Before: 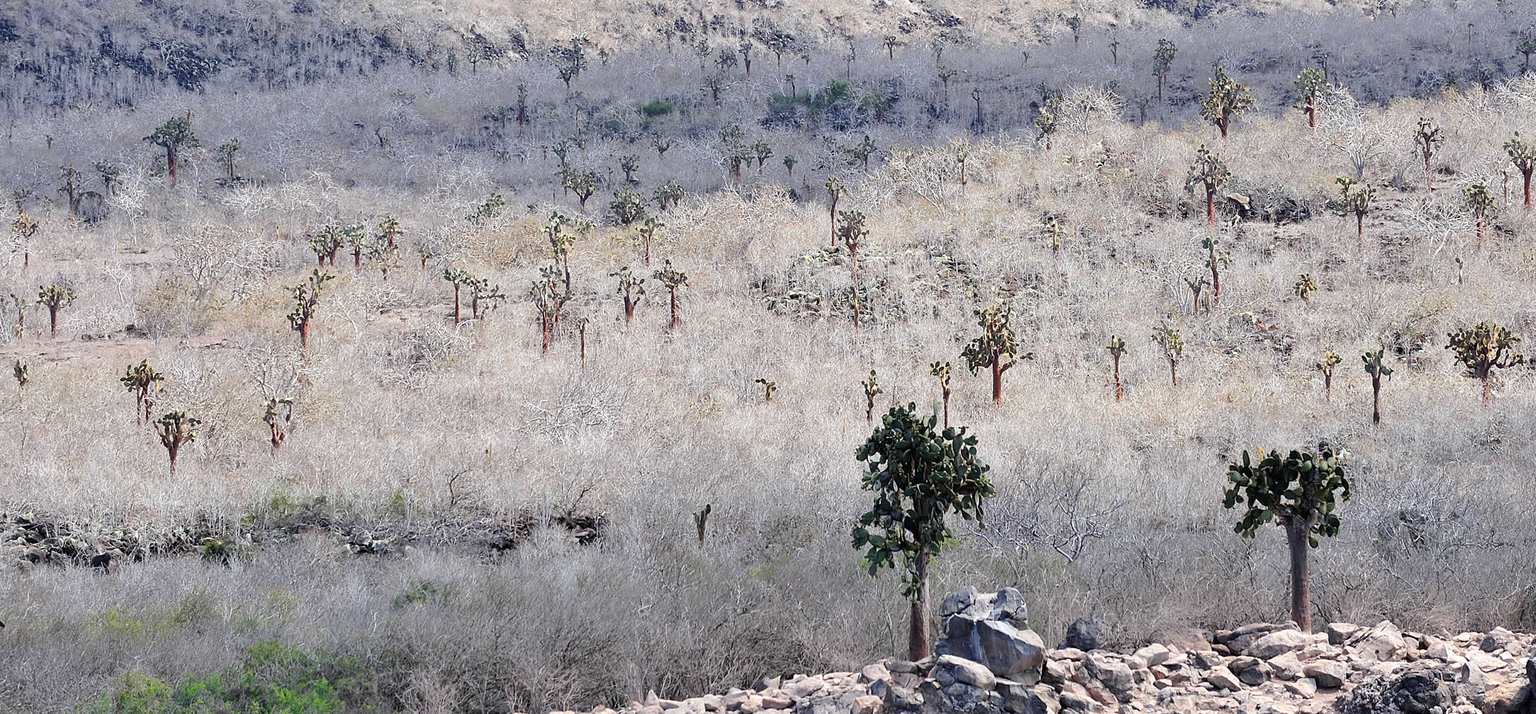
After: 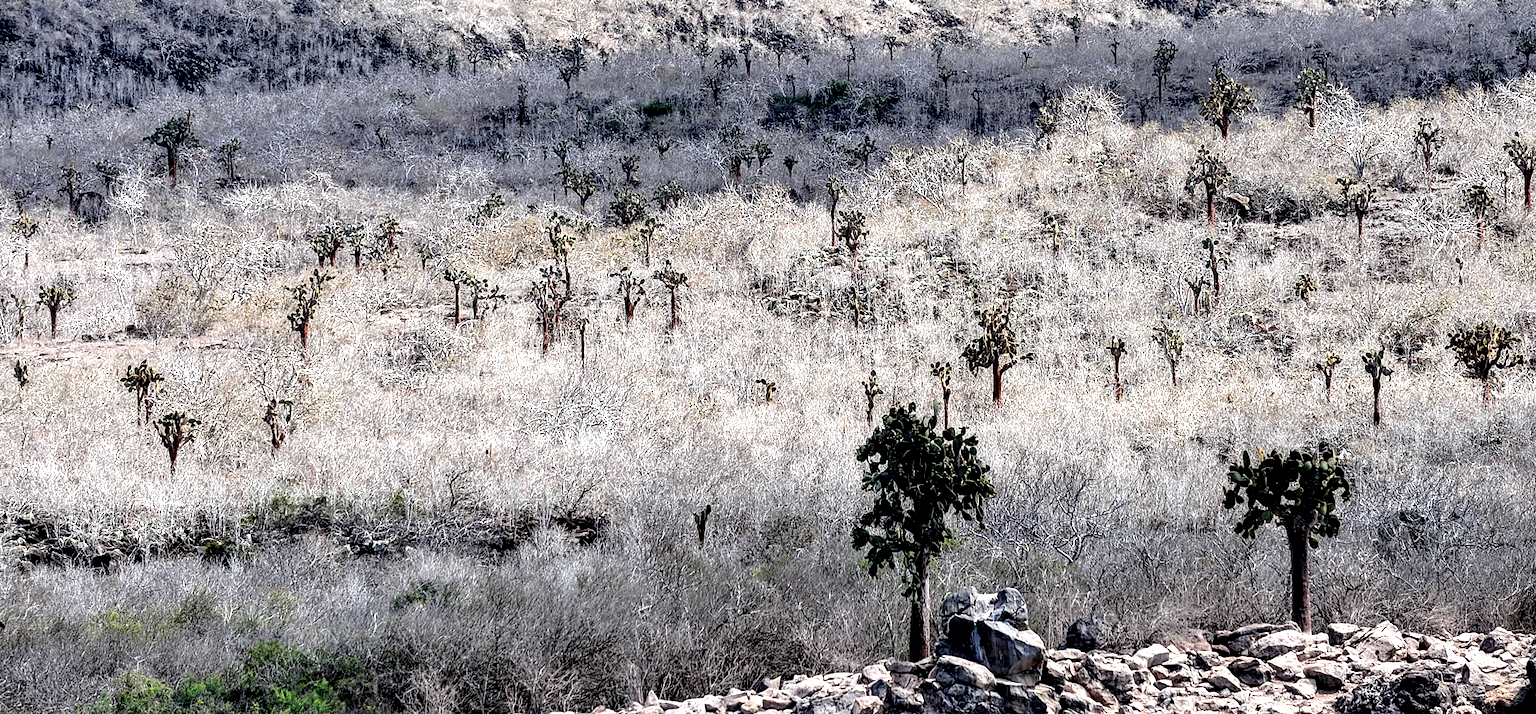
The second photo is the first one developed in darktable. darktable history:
local contrast: shadows 171%, detail 224%
